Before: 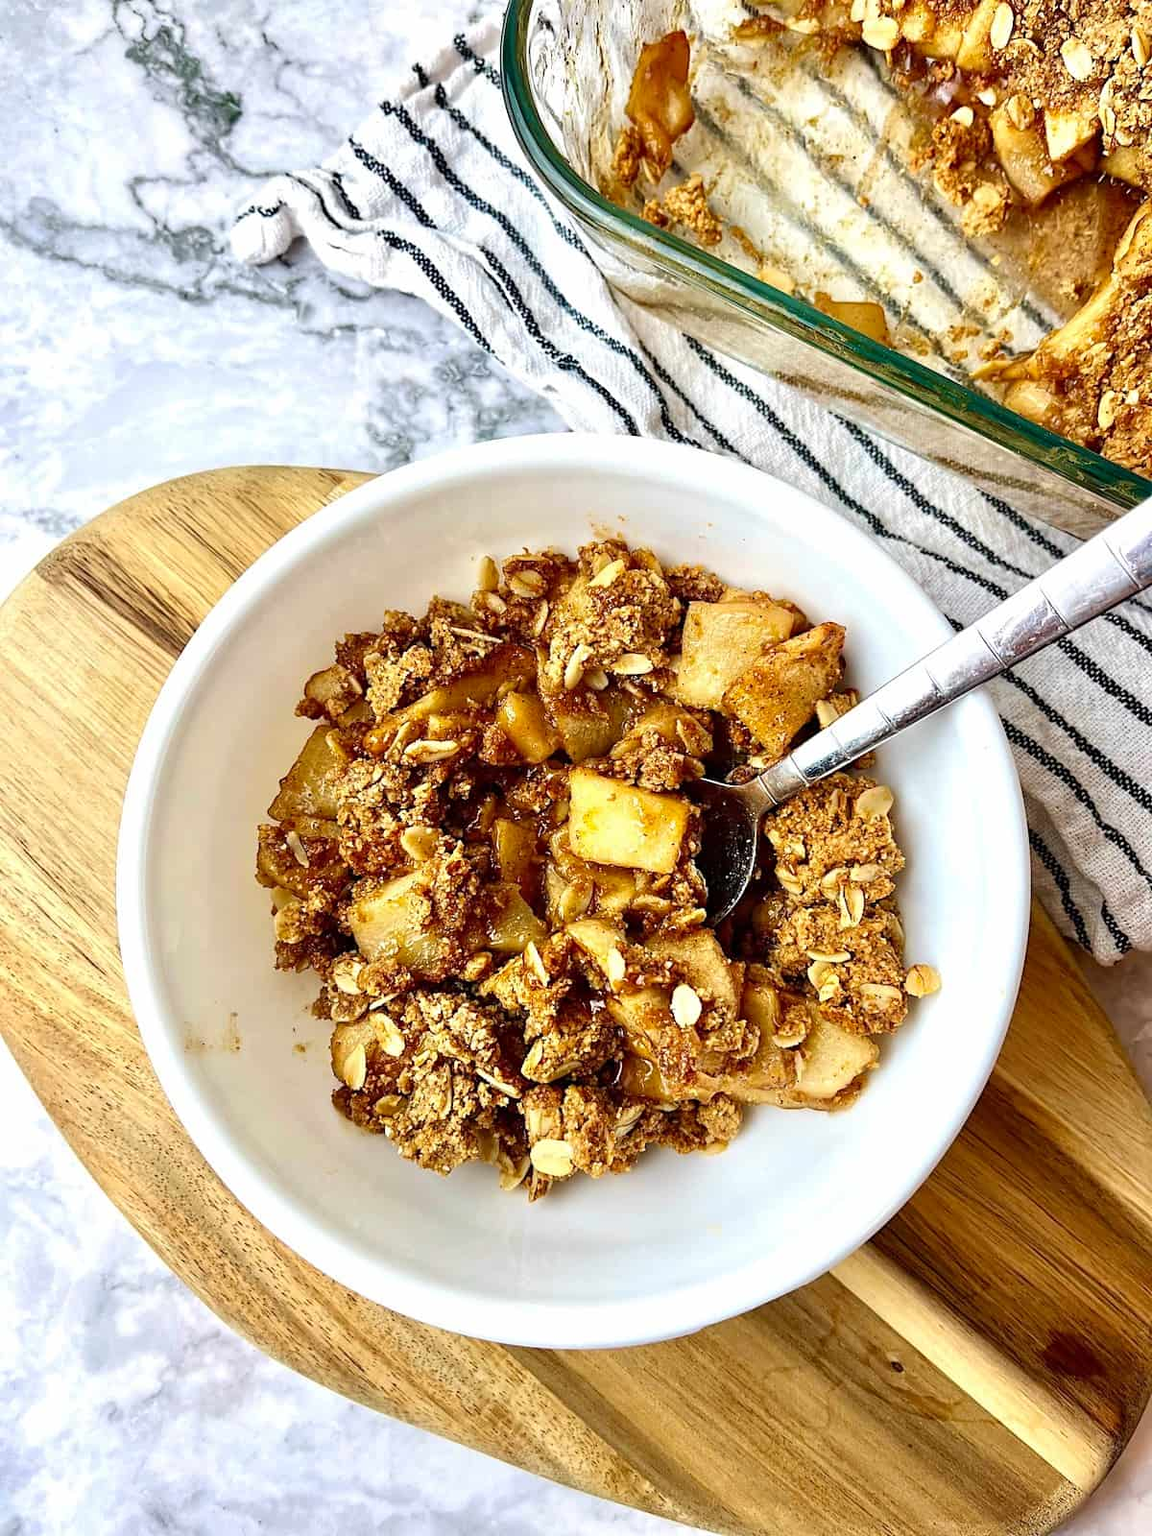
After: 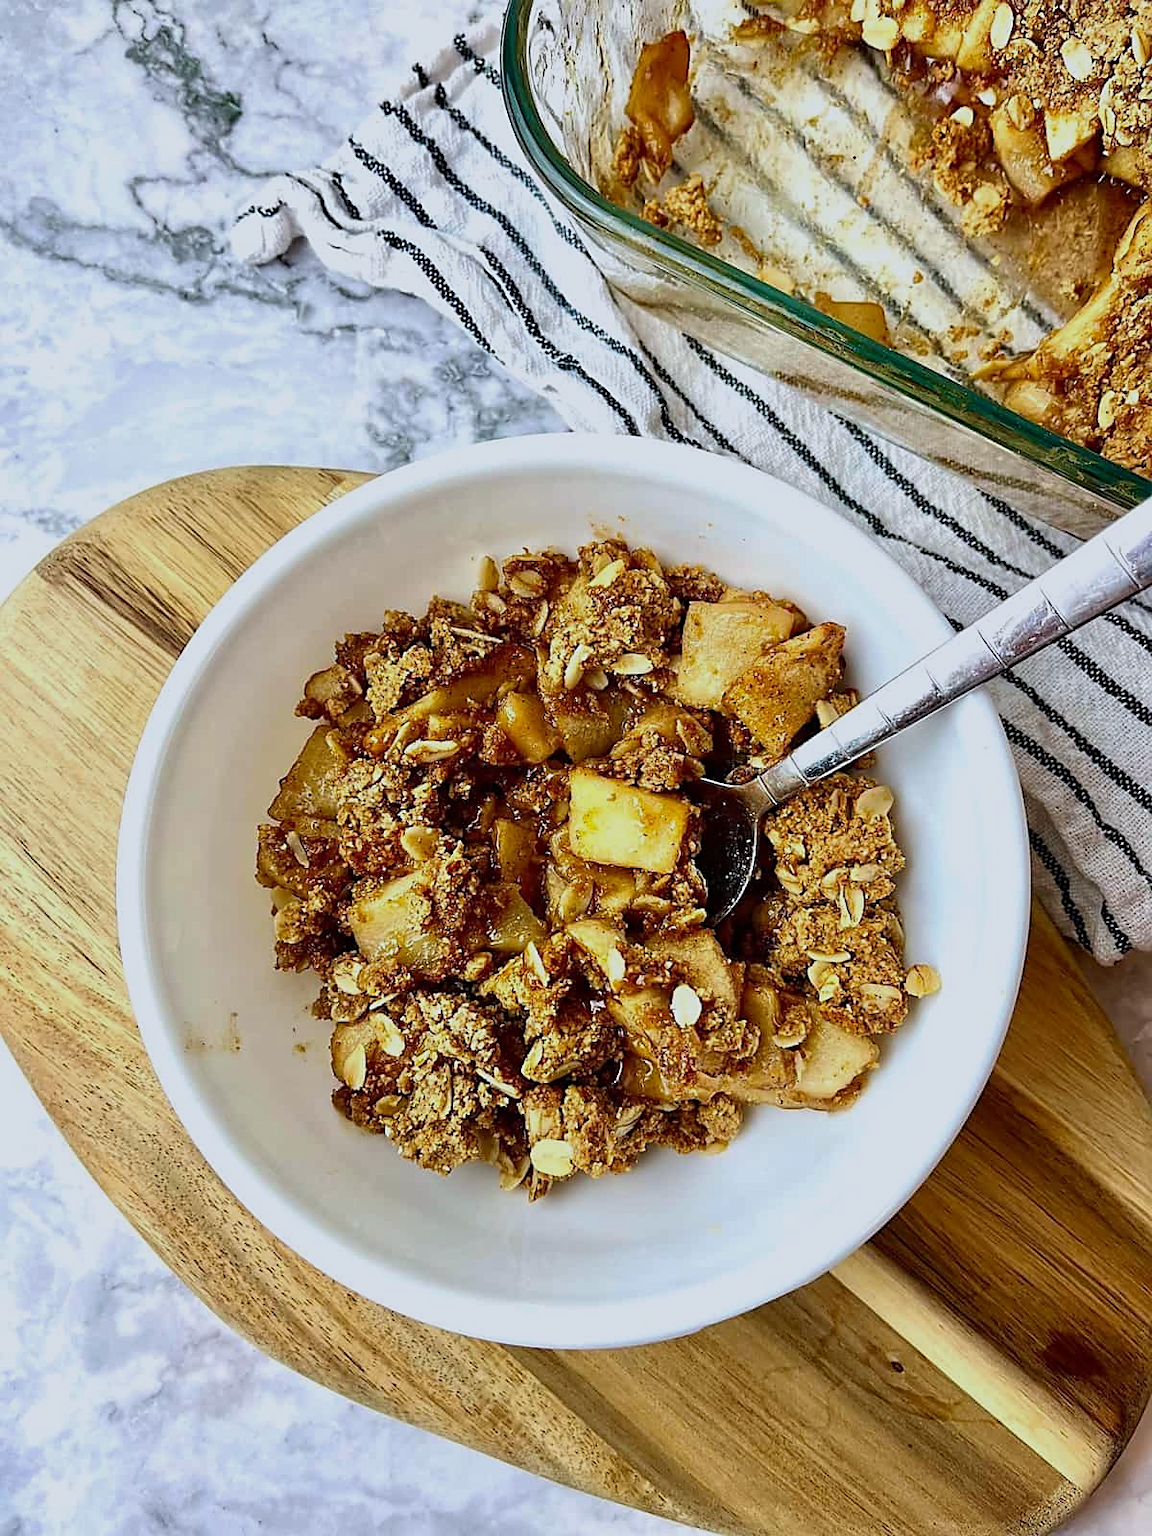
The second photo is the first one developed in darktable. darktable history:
exposure: exposure -0.462 EV, compensate highlight preservation false
white balance: red 0.967, blue 1.049
sharpen: radius 1.864, amount 0.398, threshold 1.271
